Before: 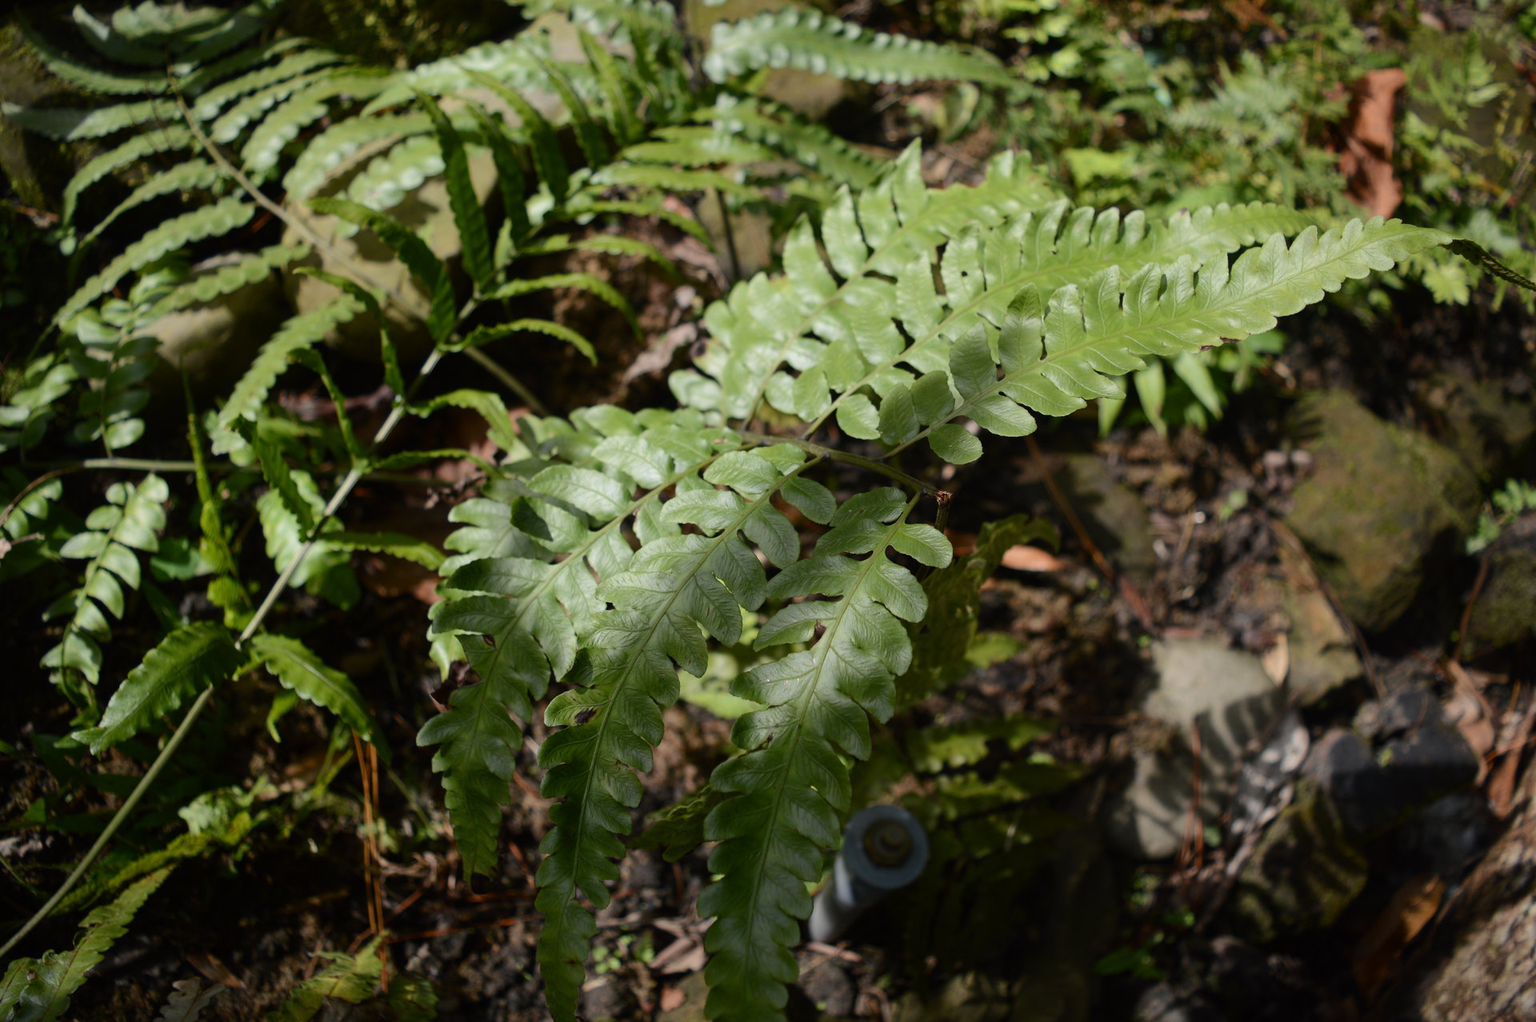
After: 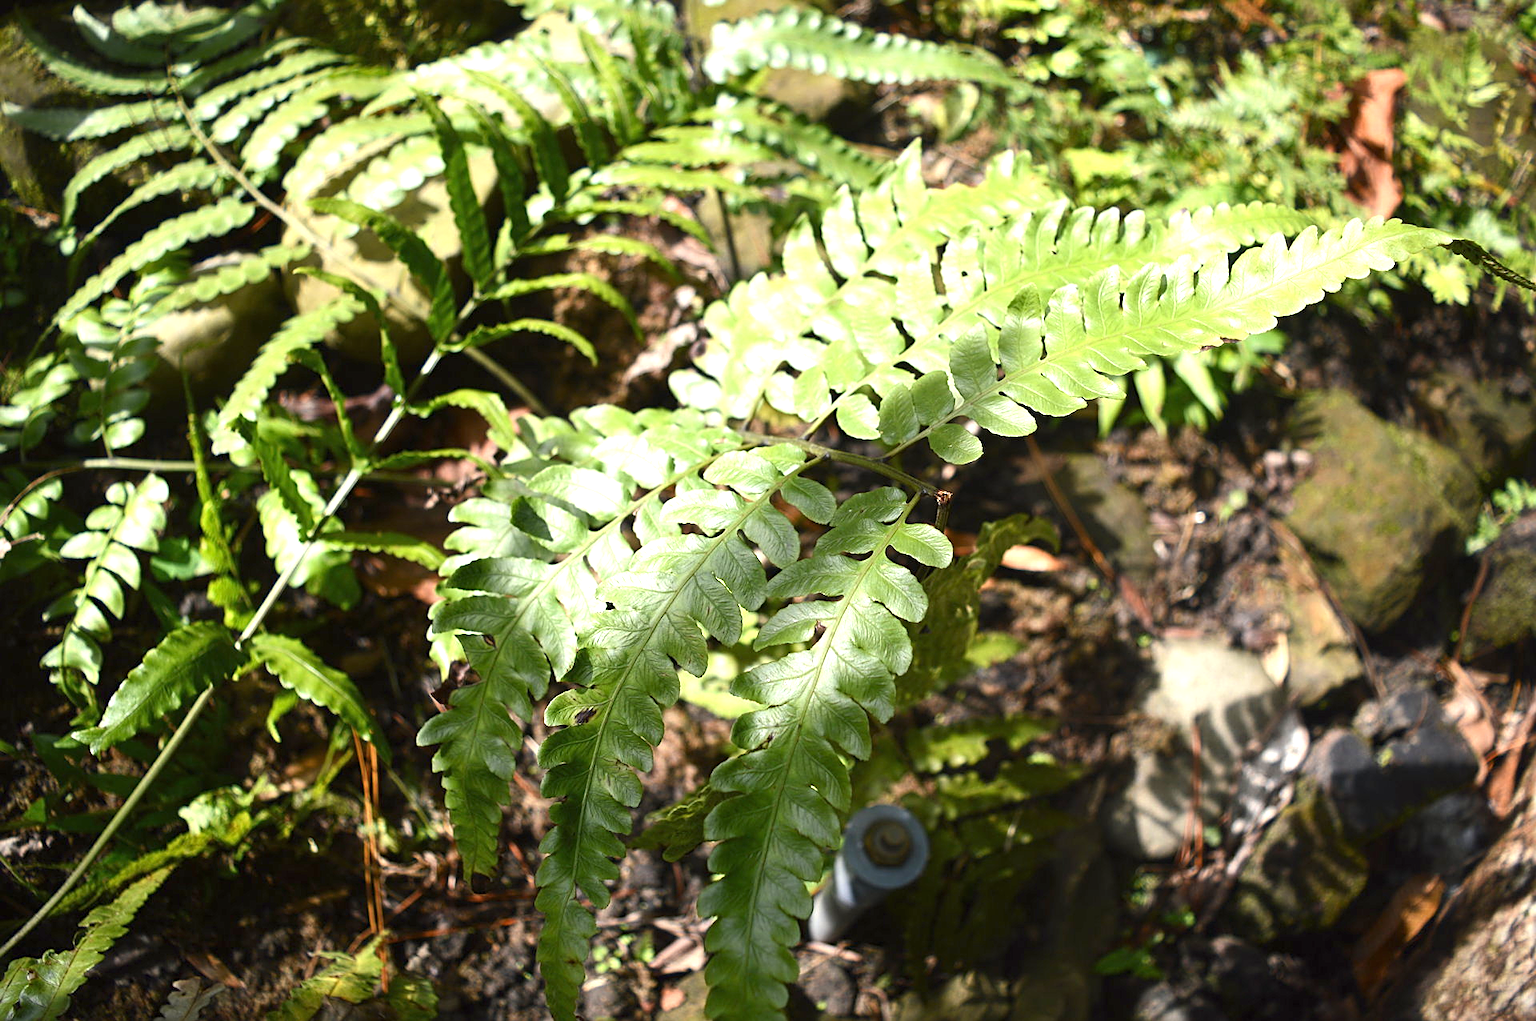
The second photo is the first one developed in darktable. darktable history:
exposure: black level correction 0, exposure 1.499 EV, compensate highlight preservation false
sharpen: on, module defaults
